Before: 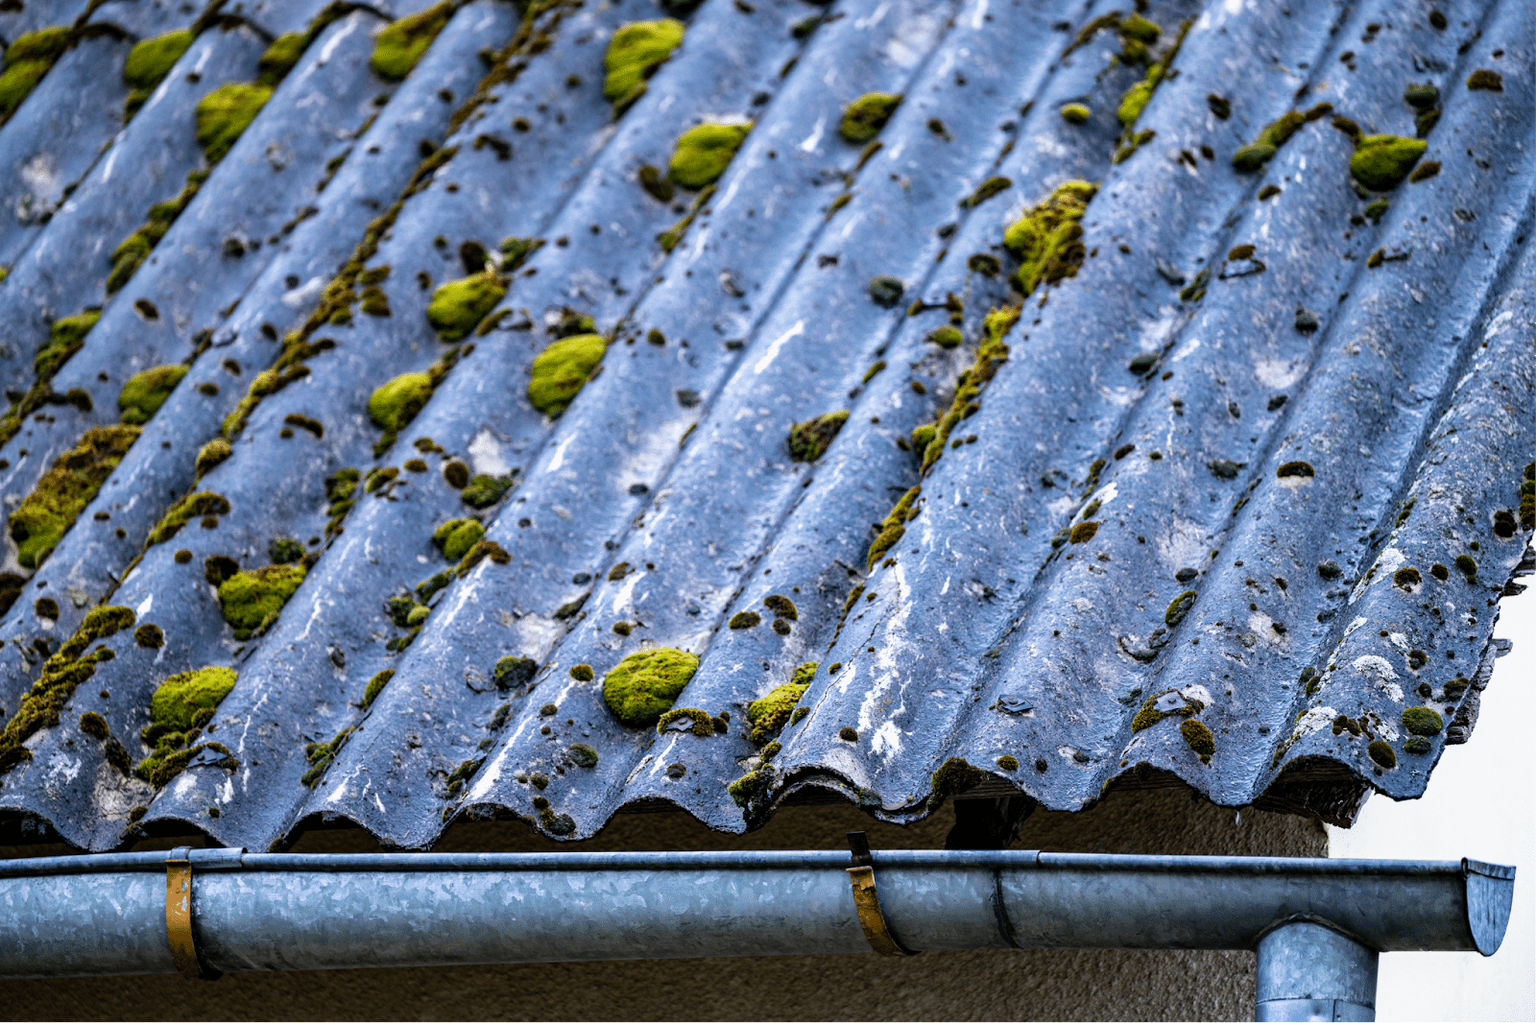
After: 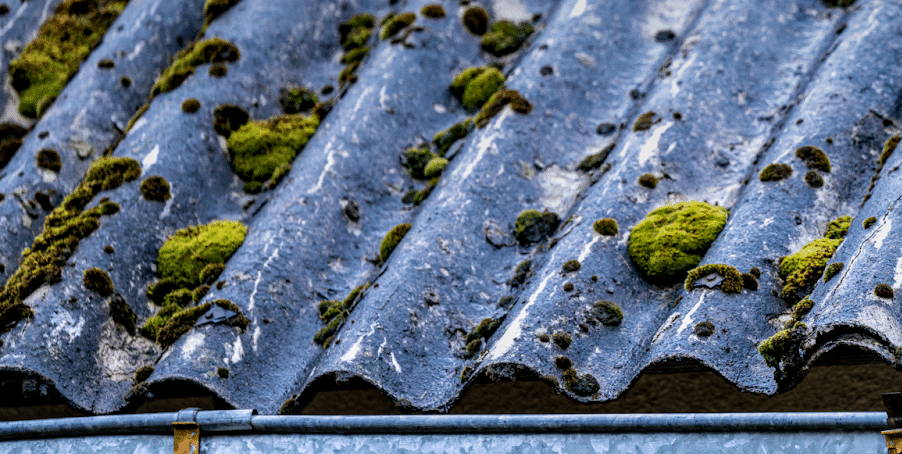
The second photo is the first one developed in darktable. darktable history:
crop: top 44.483%, right 43.593%, bottom 12.892%
graduated density: on, module defaults
local contrast: on, module defaults
shadows and highlights: highlights 70.7, soften with gaussian
